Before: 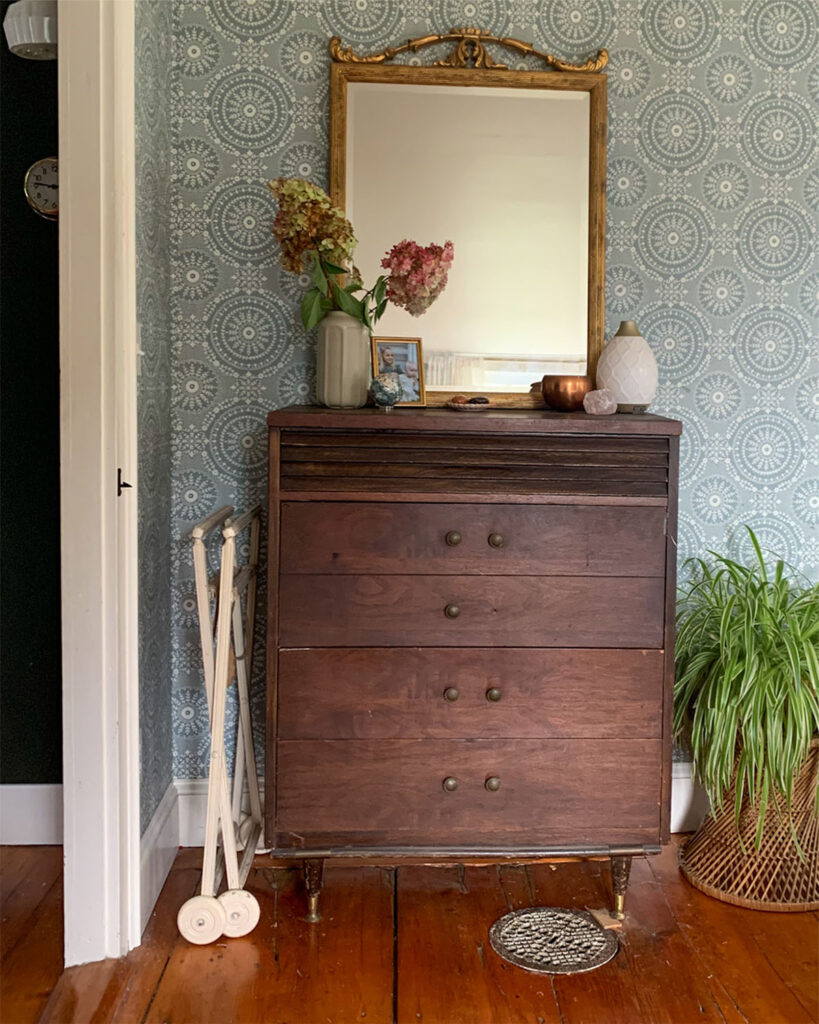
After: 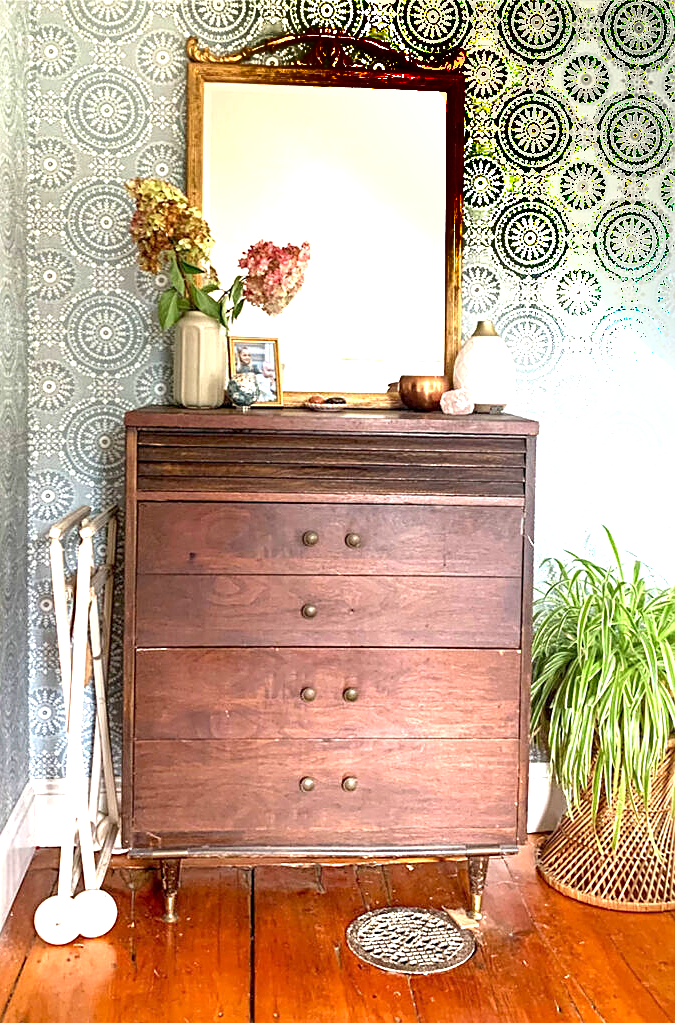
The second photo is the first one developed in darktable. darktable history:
sharpen: on, module defaults
crop: left 17.582%, bottom 0.031%
shadows and highlights: radius 331.84, shadows 53.55, highlights -100, compress 94.63%, highlights color adjustment 73.23%, soften with gaussian
exposure: black level correction 0.001, exposure 1.822 EV, compensate exposure bias true, compensate highlight preservation false
